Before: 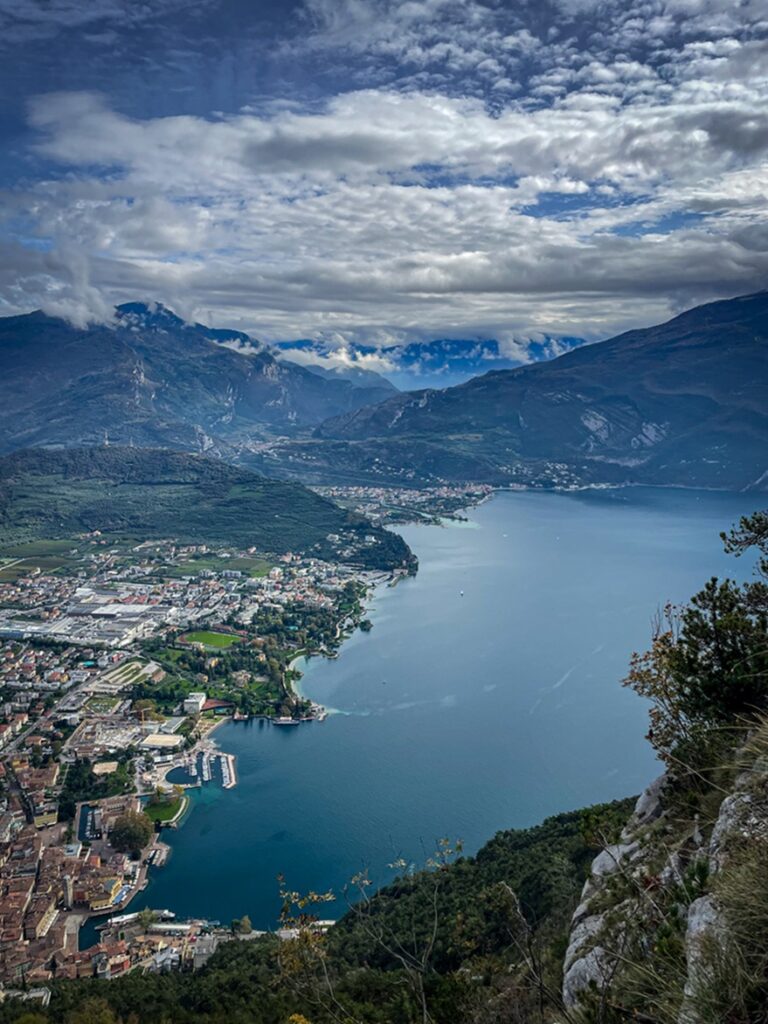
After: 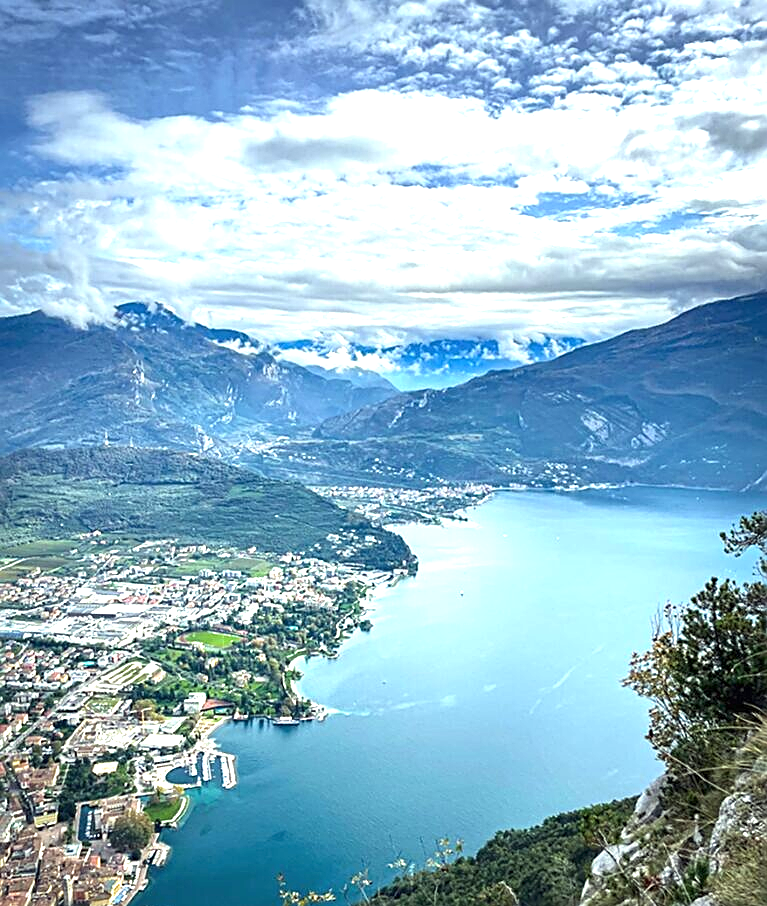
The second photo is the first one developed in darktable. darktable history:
sharpen: amount 0.575
crop and rotate: top 0%, bottom 11.49%
exposure: black level correction 0, exposure 1.675 EV, compensate exposure bias true, compensate highlight preservation false
color correction: highlights a* -4.73, highlights b* 5.06, saturation 0.97
